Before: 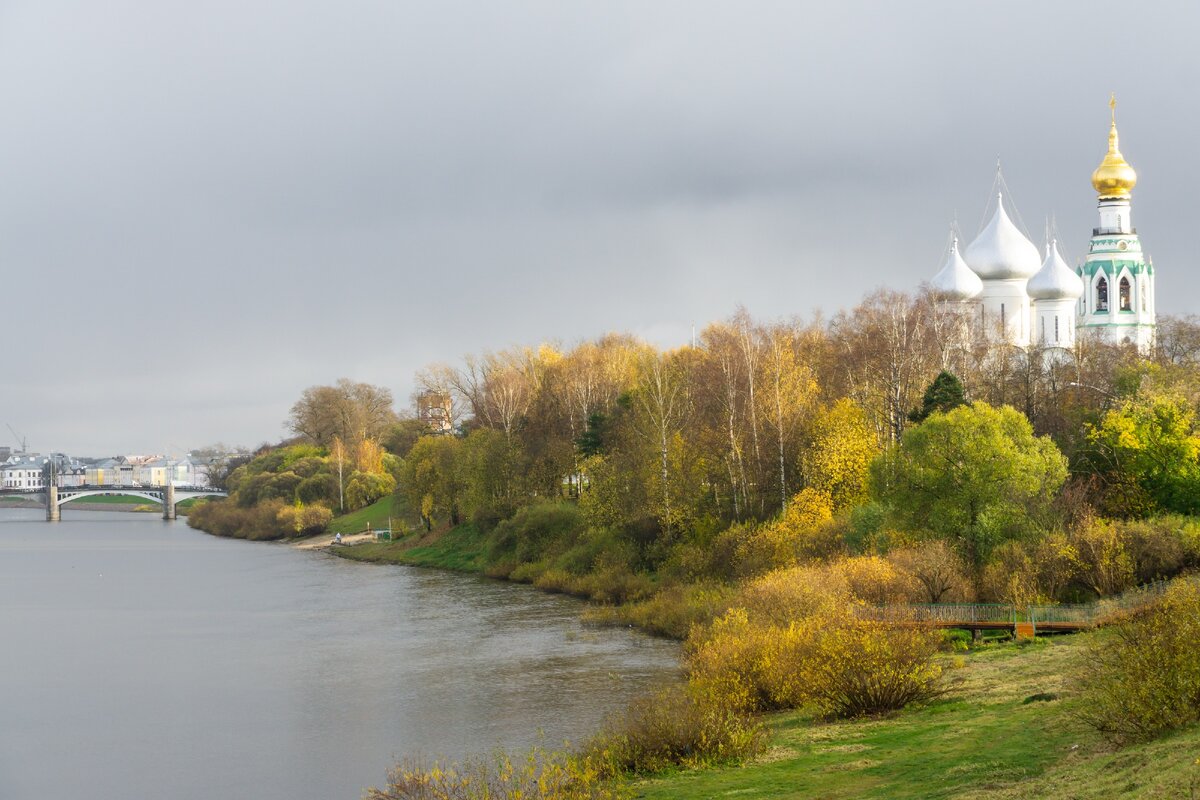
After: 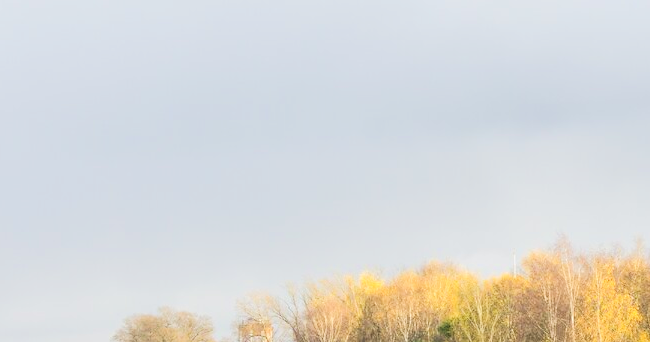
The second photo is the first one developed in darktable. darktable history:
color correction: highlights b* 0.037
crop: left 14.971%, top 9.09%, right 30.819%, bottom 48.066%
tone equalizer: -7 EV 0.152 EV, -6 EV 0.635 EV, -5 EV 1.18 EV, -4 EV 1.31 EV, -3 EV 1.17 EV, -2 EV 0.6 EV, -1 EV 0.153 EV, edges refinement/feathering 500, mask exposure compensation -1.57 EV, preserve details no
contrast brightness saturation: saturation -0.051
